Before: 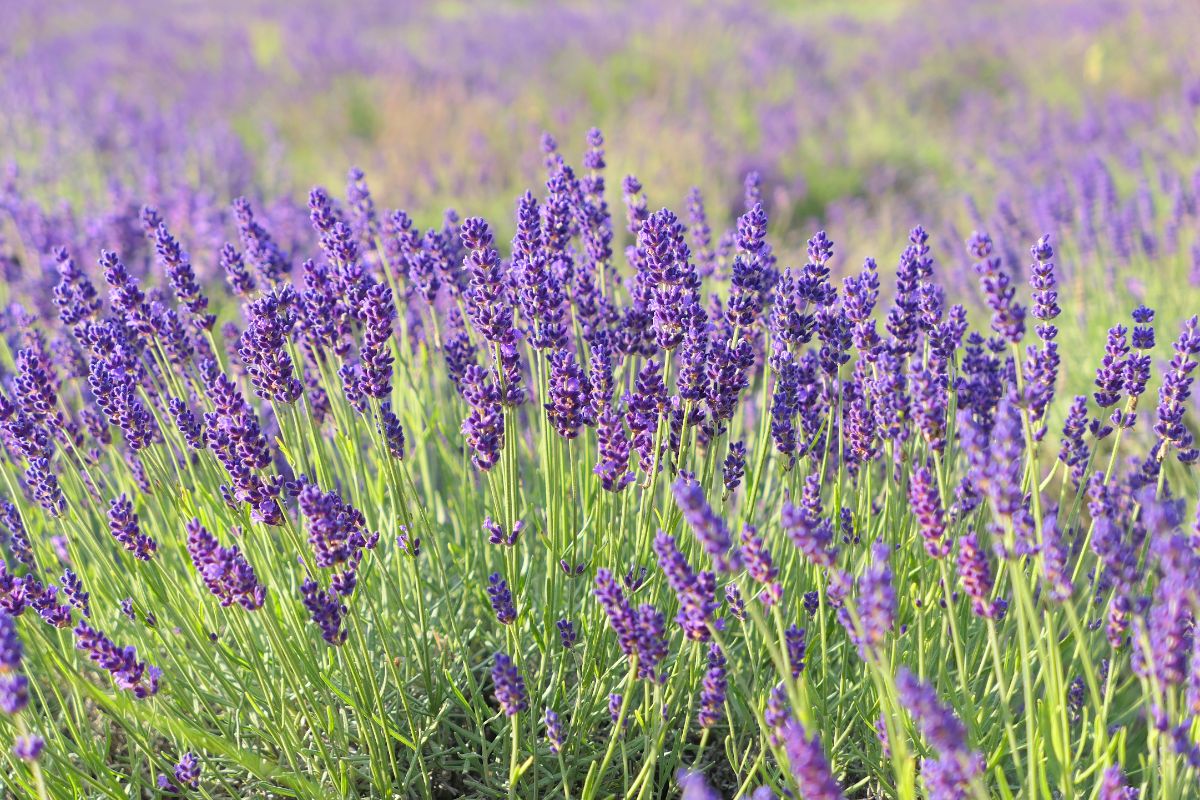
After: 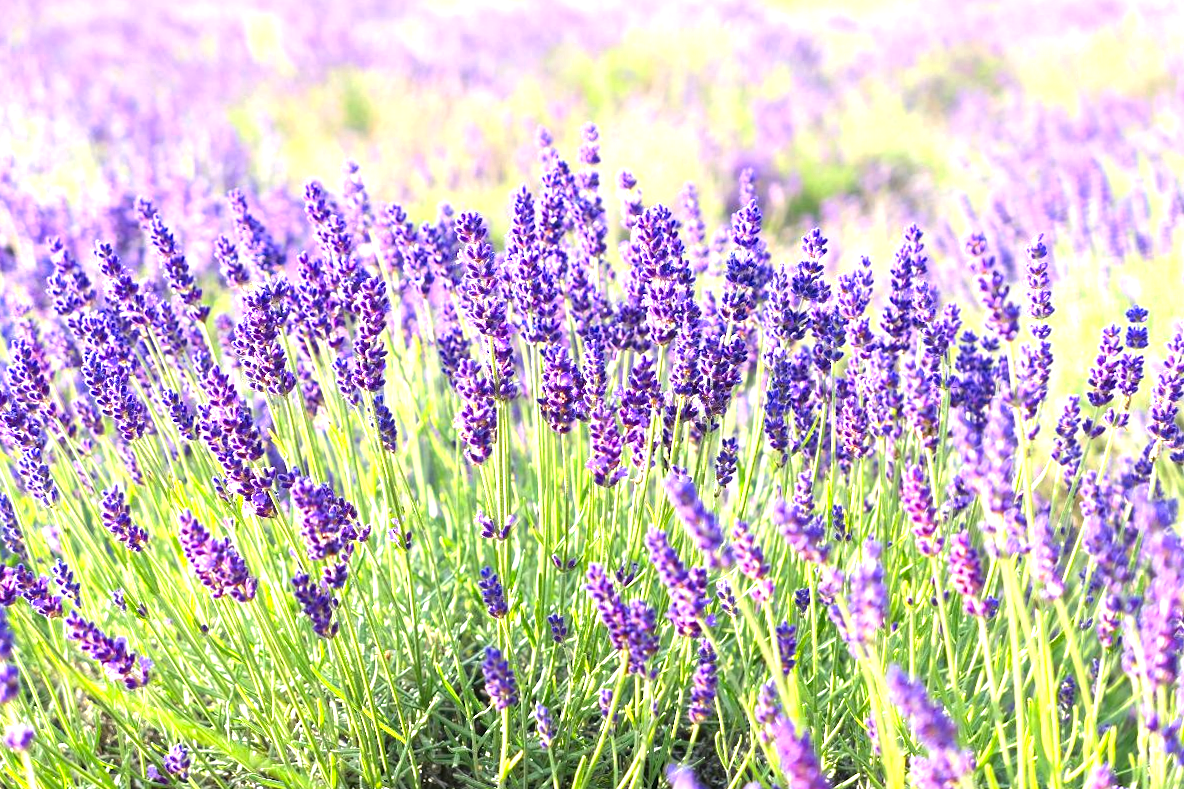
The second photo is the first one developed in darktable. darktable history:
contrast brightness saturation: contrast 0.07, brightness -0.14, saturation 0.11
exposure: black level correction 0, exposure 1.2 EV, compensate exposure bias true, compensate highlight preservation false
crop and rotate: angle -0.5°
